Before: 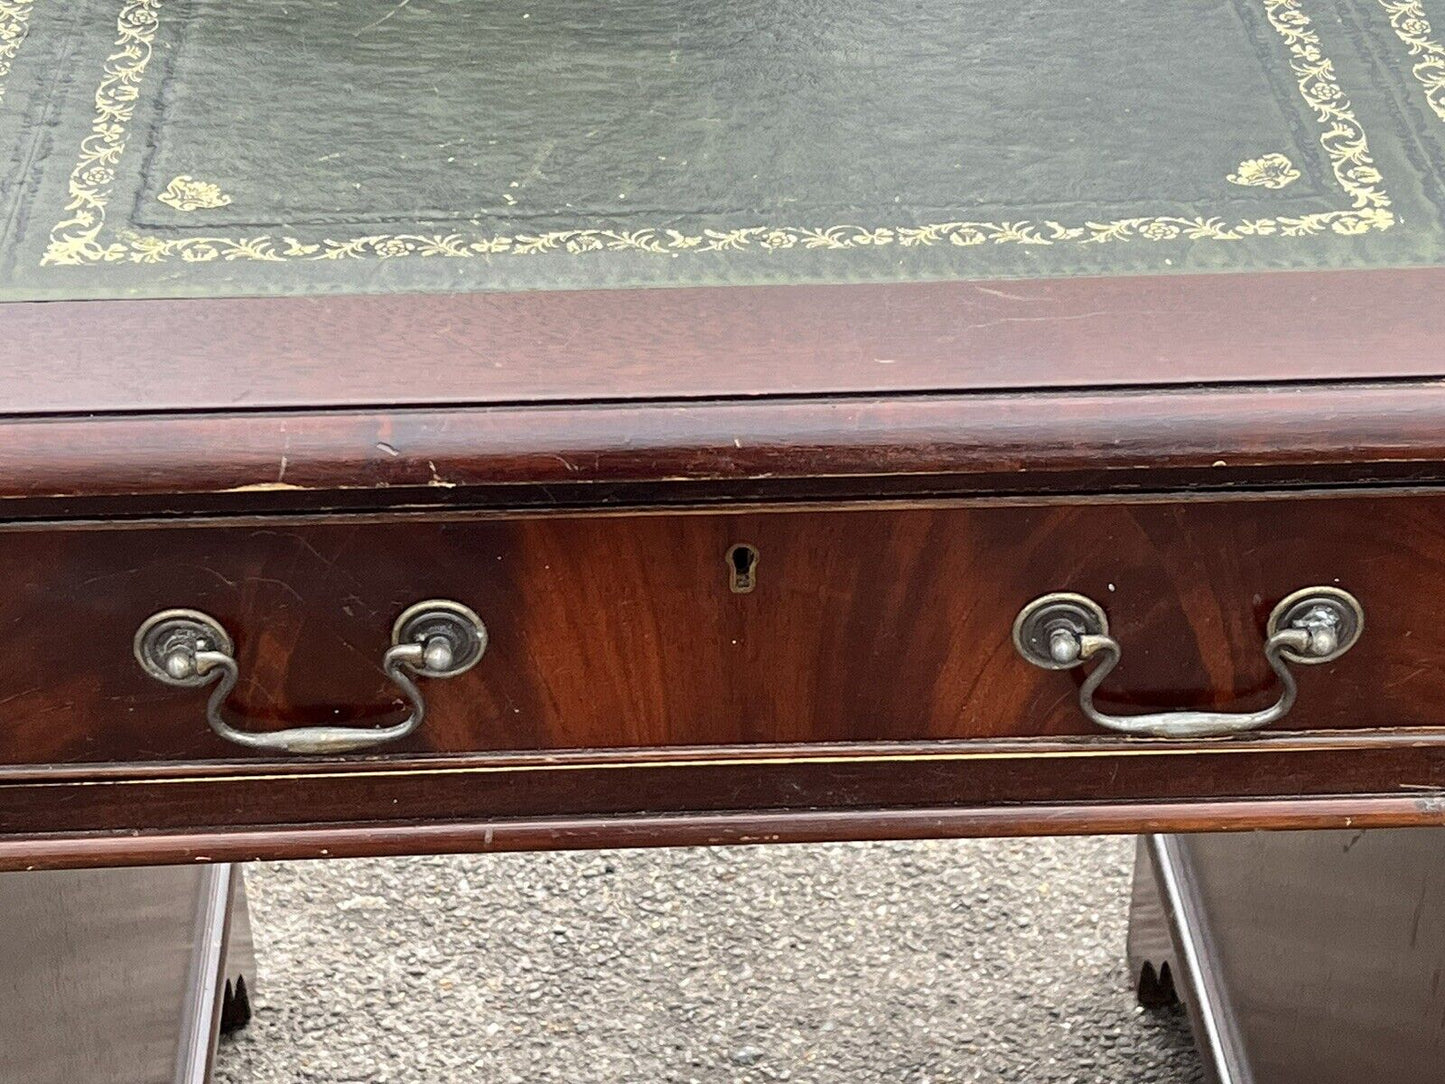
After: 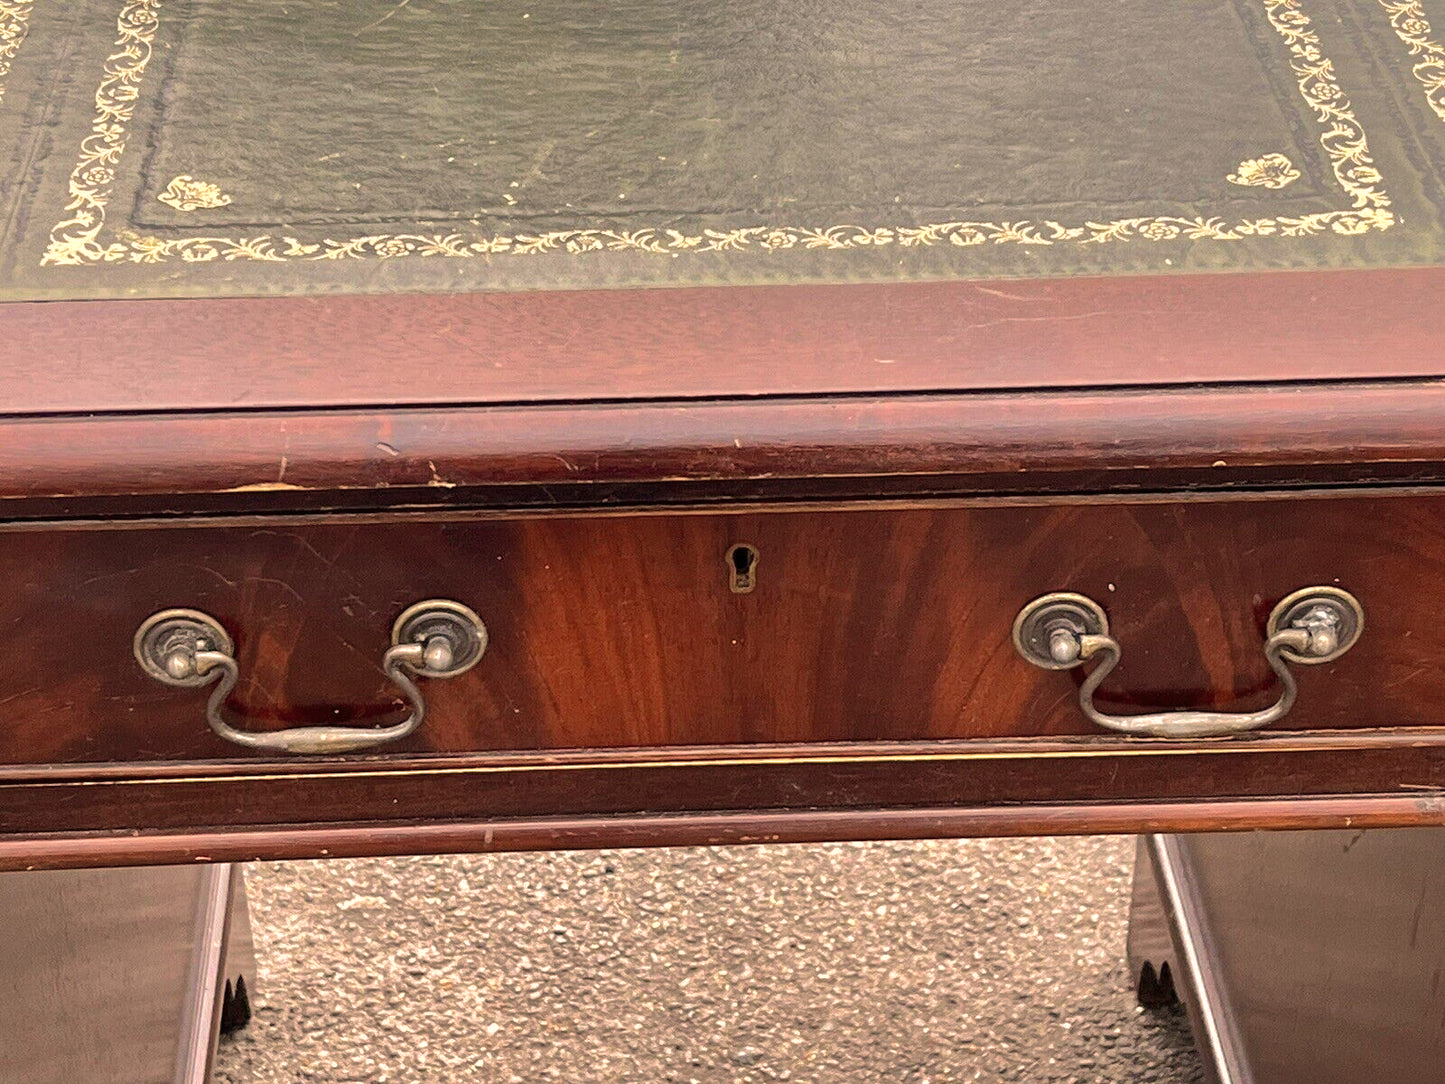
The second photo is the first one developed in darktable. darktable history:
velvia: on, module defaults
shadows and highlights: shadows 40, highlights -60
white balance: red 1.127, blue 0.943
